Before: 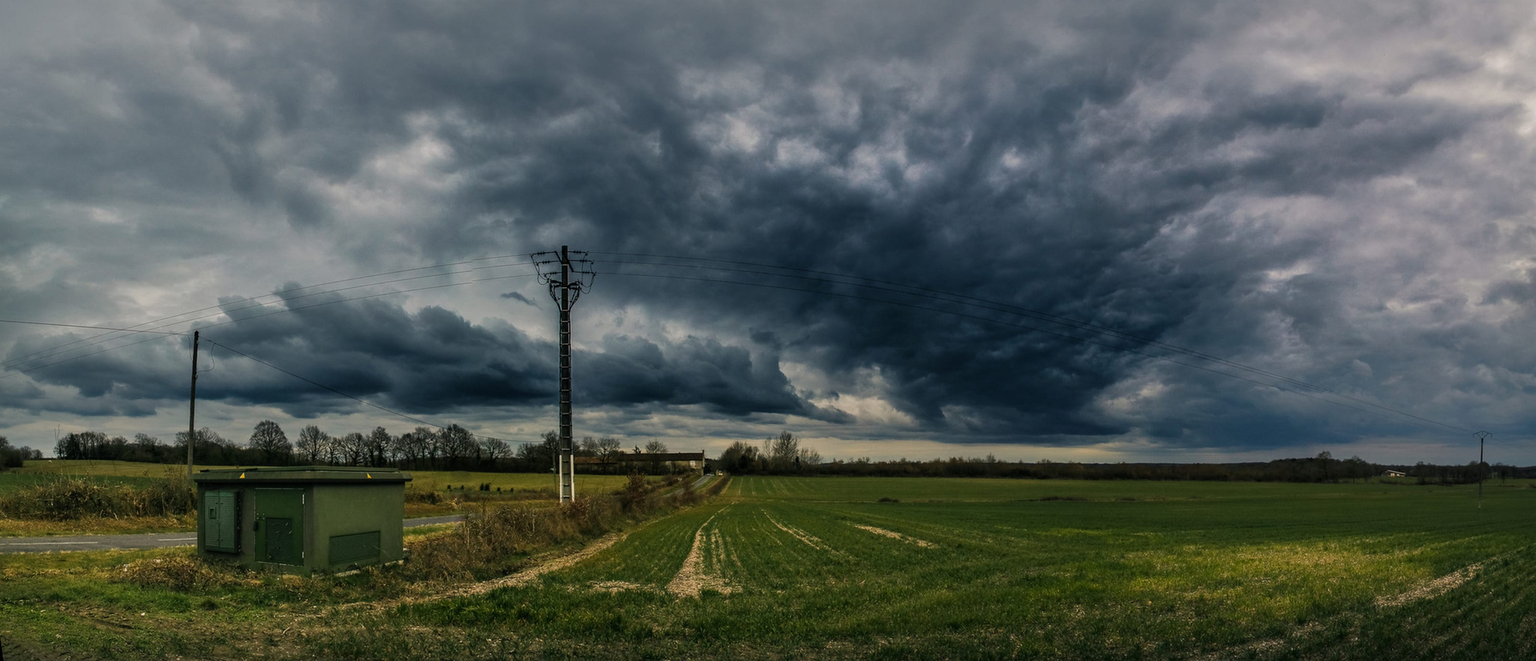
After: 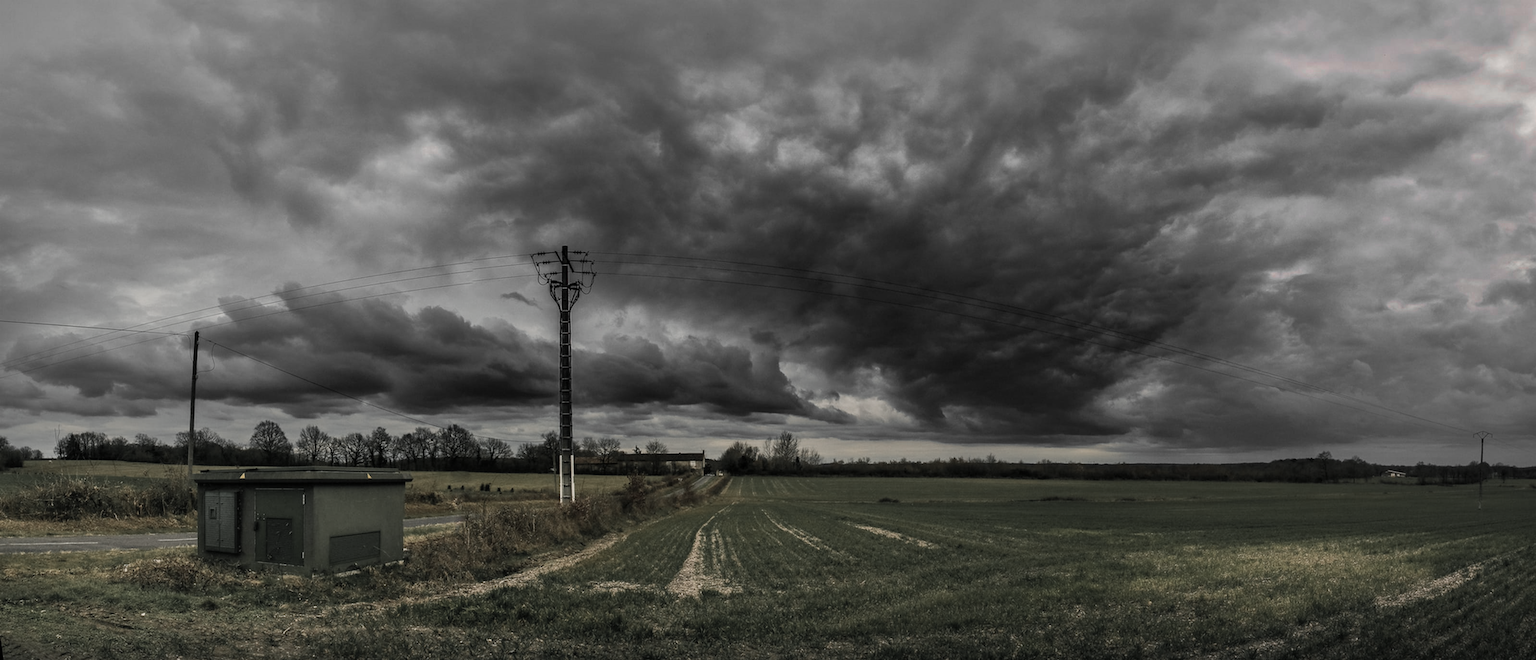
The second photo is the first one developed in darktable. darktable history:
color zones: curves: ch1 [(0, 0.831) (0.08, 0.771) (0.157, 0.268) (0.241, 0.207) (0.562, -0.005) (0.714, -0.013) (0.876, 0.01) (1, 0.831)]
tone equalizer: on, module defaults
